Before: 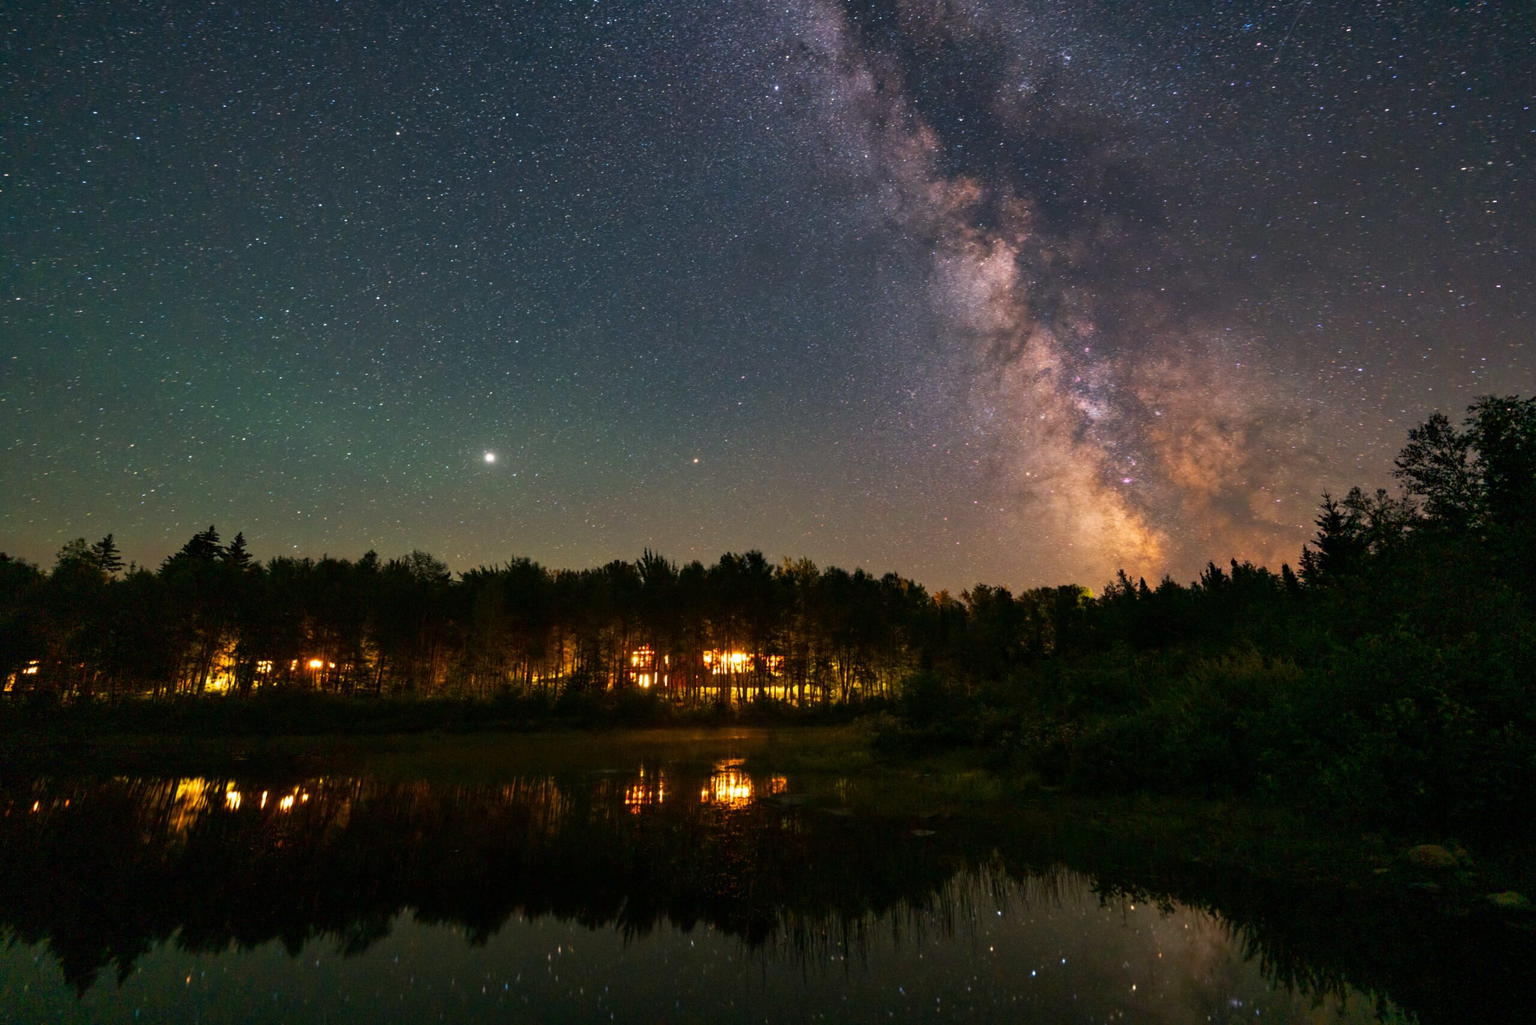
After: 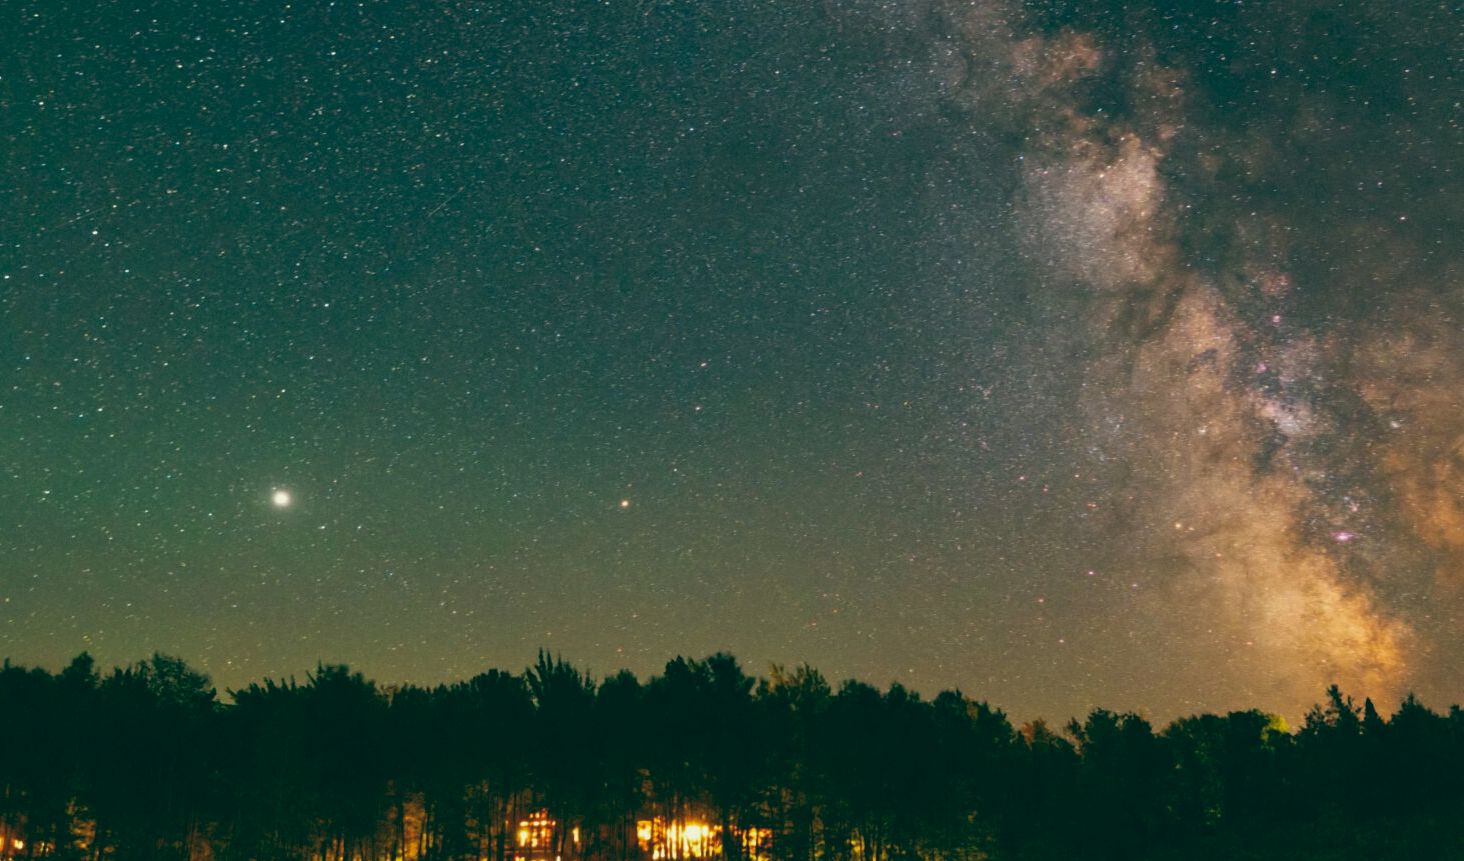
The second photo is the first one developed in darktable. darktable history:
crop: left 20.932%, top 15.471%, right 21.848%, bottom 34.081%
color balance: lift [1.005, 0.99, 1.007, 1.01], gamma [1, 1.034, 1.032, 0.966], gain [0.873, 1.055, 1.067, 0.933]
